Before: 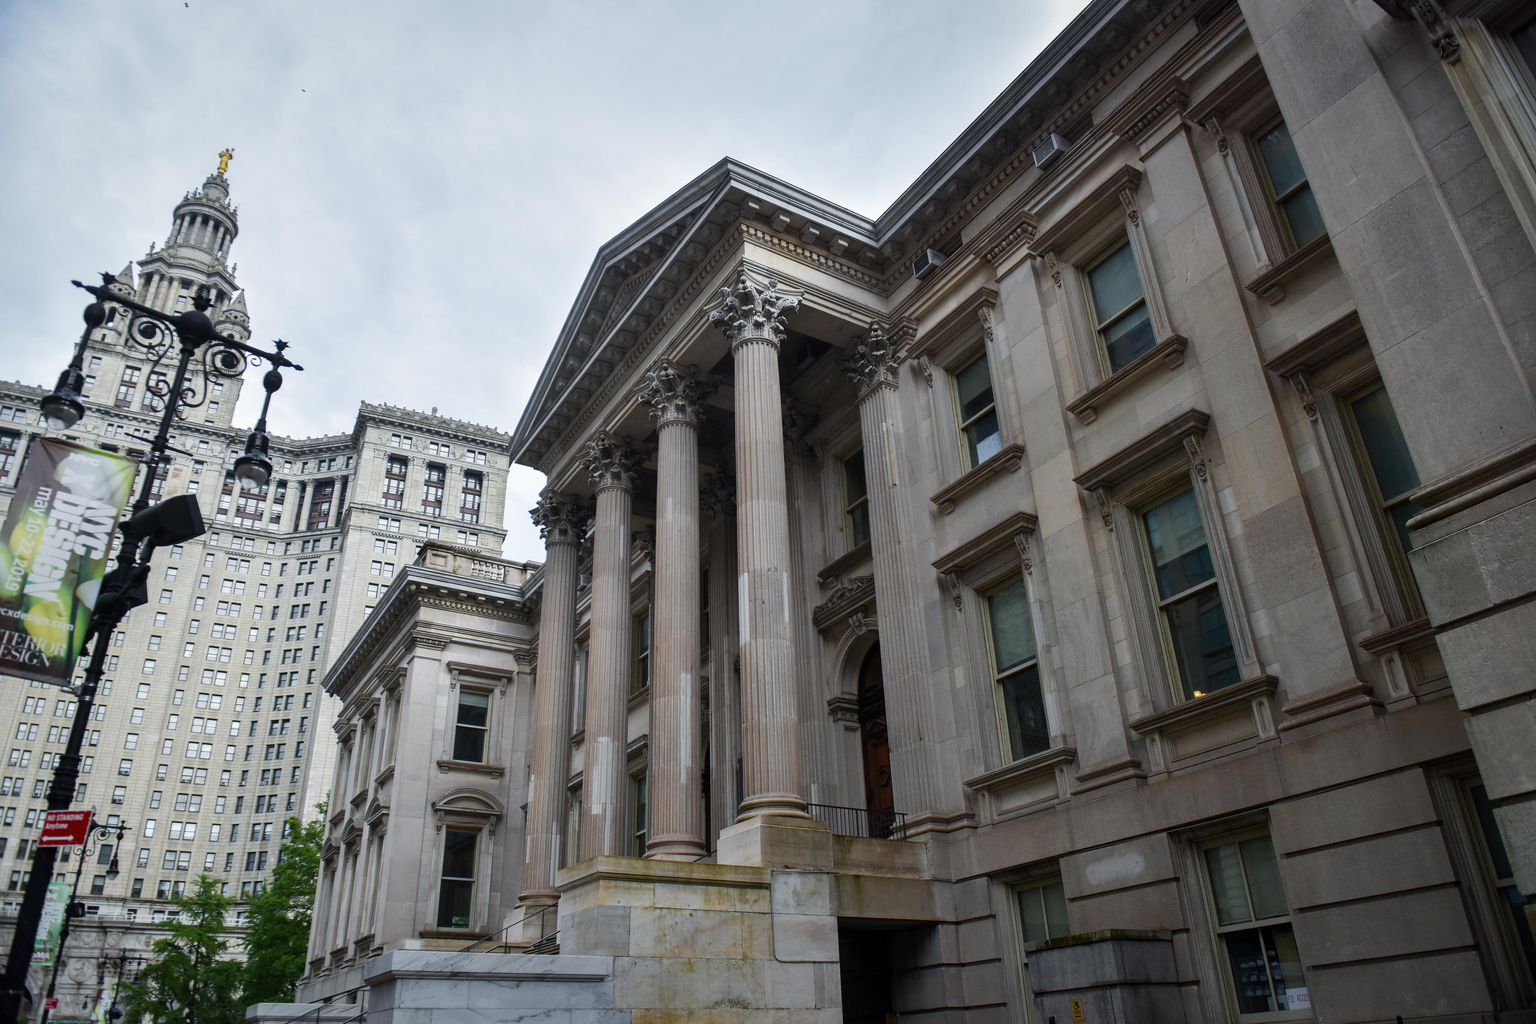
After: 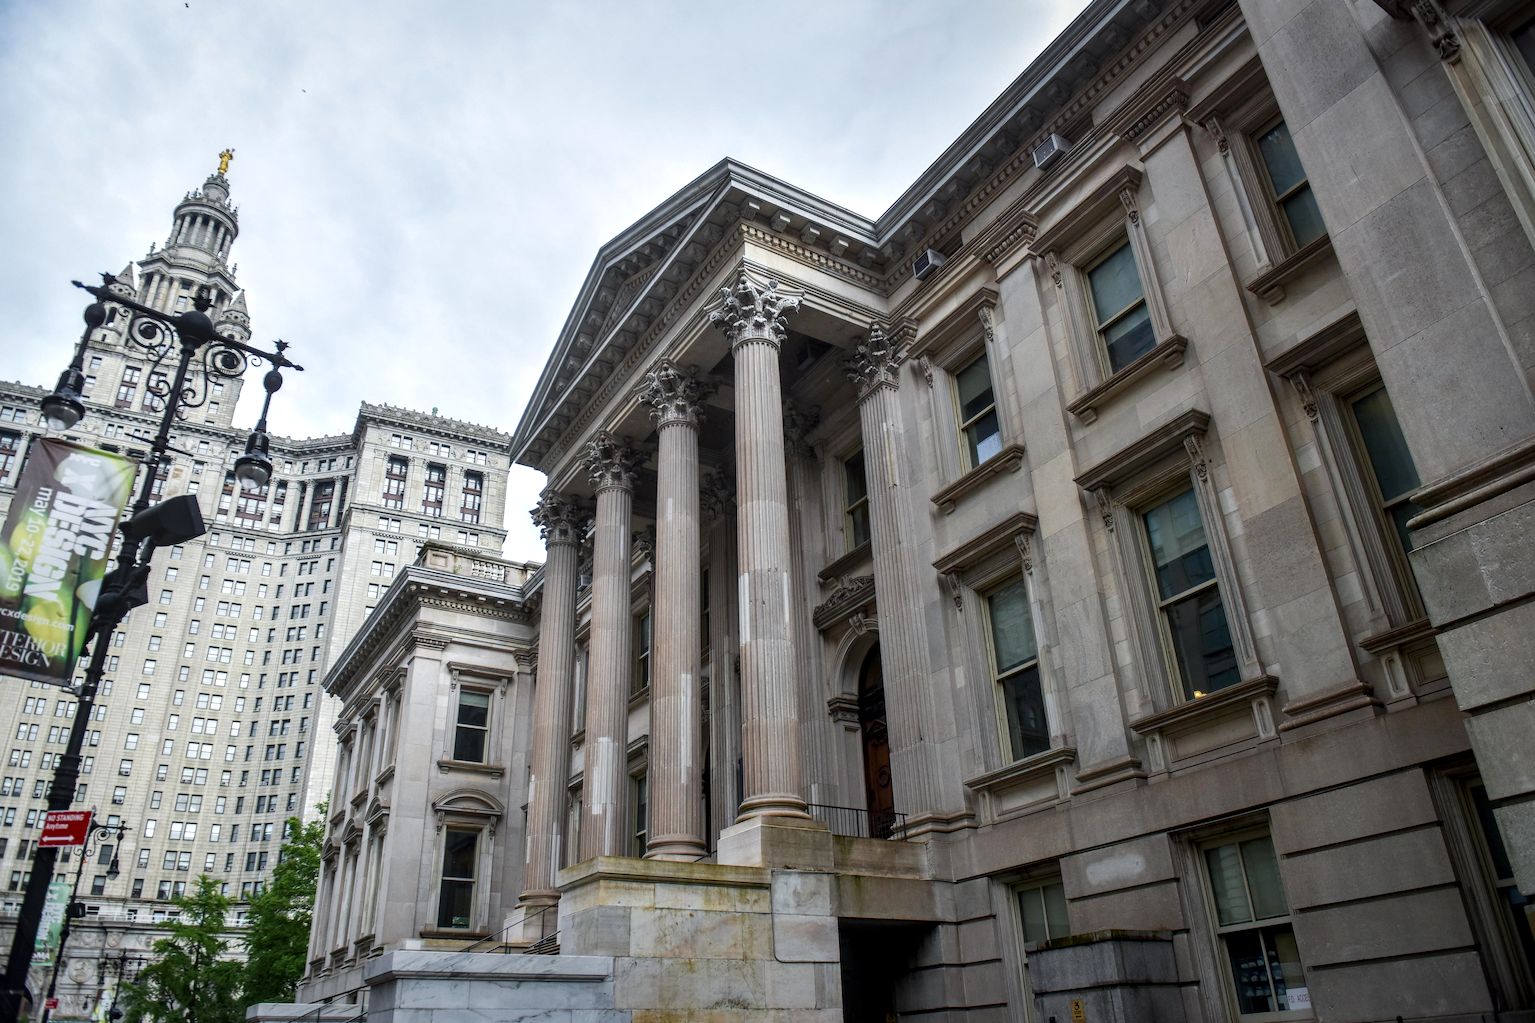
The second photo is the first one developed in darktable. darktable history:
local contrast: on, module defaults
exposure: exposure 0.289 EV, compensate exposure bias true, compensate highlight preservation false
